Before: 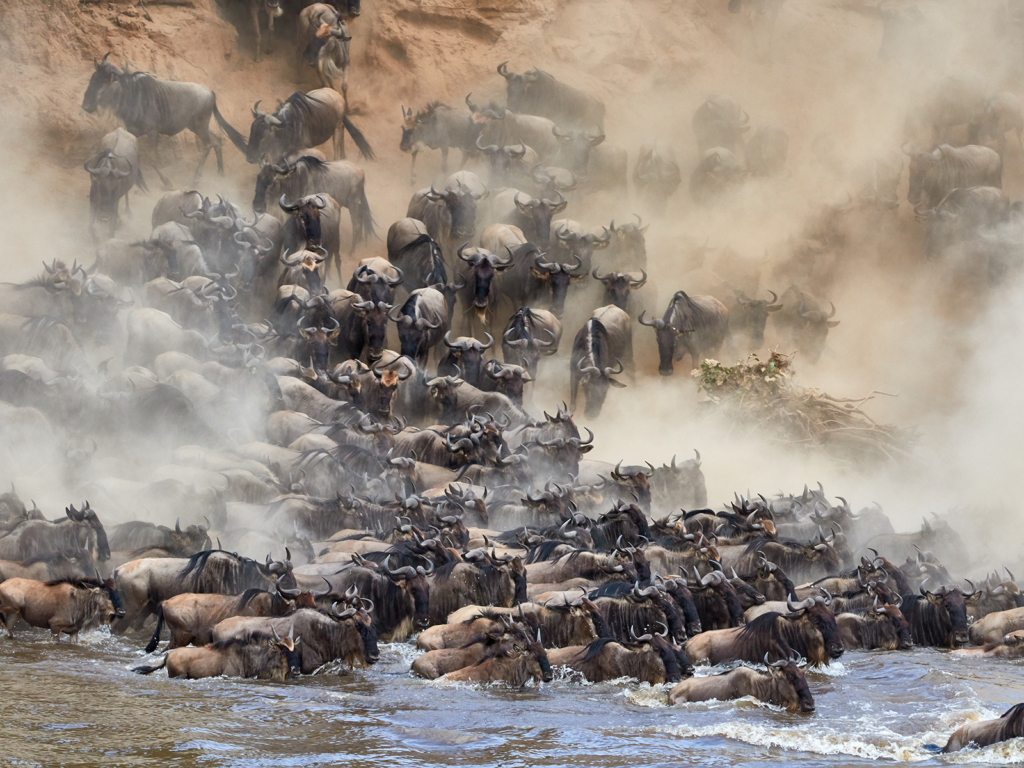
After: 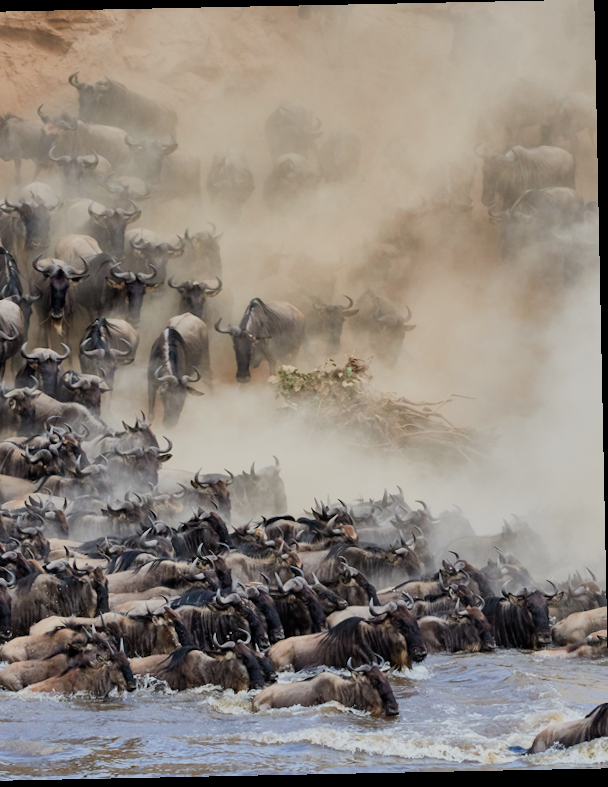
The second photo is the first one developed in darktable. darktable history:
crop: left 41.402%
filmic rgb: black relative exposure -7.65 EV, white relative exposure 4.56 EV, hardness 3.61
rotate and perspective: rotation -1.17°, automatic cropping off
